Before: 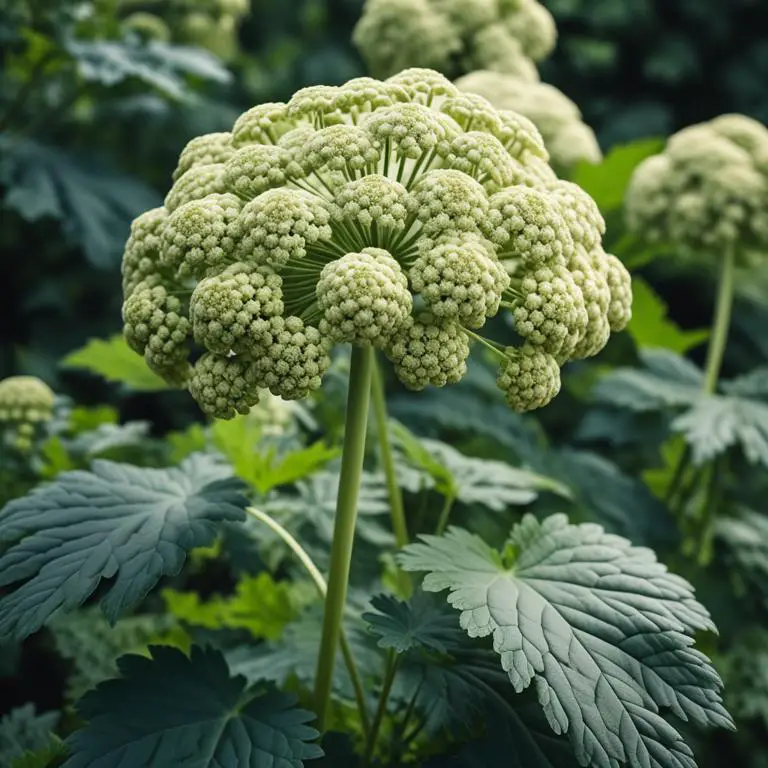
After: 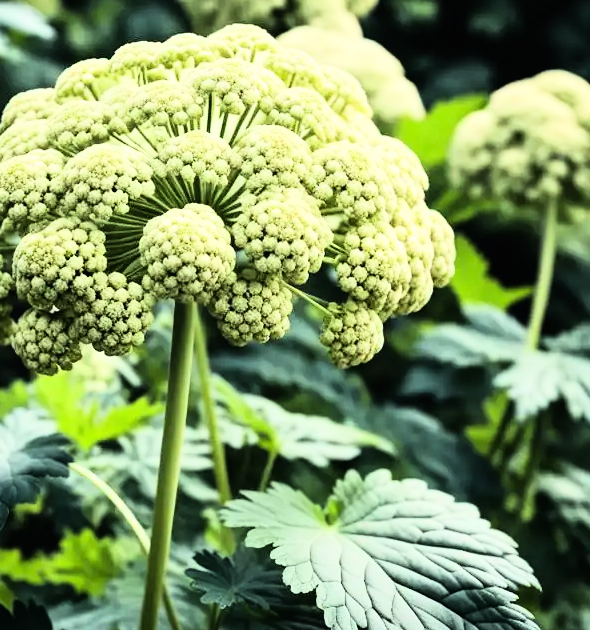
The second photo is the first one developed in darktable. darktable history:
crop: left 23.095%, top 5.827%, bottom 11.854%
rgb curve: curves: ch0 [(0, 0) (0.21, 0.15) (0.24, 0.21) (0.5, 0.75) (0.75, 0.96) (0.89, 0.99) (1, 1)]; ch1 [(0, 0.02) (0.21, 0.13) (0.25, 0.2) (0.5, 0.67) (0.75, 0.9) (0.89, 0.97) (1, 1)]; ch2 [(0, 0.02) (0.21, 0.13) (0.25, 0.2) (0.5, 0.67) (0.75, 0.9) (0.89, 0.97) (1, 1)], compensate middle gray true
